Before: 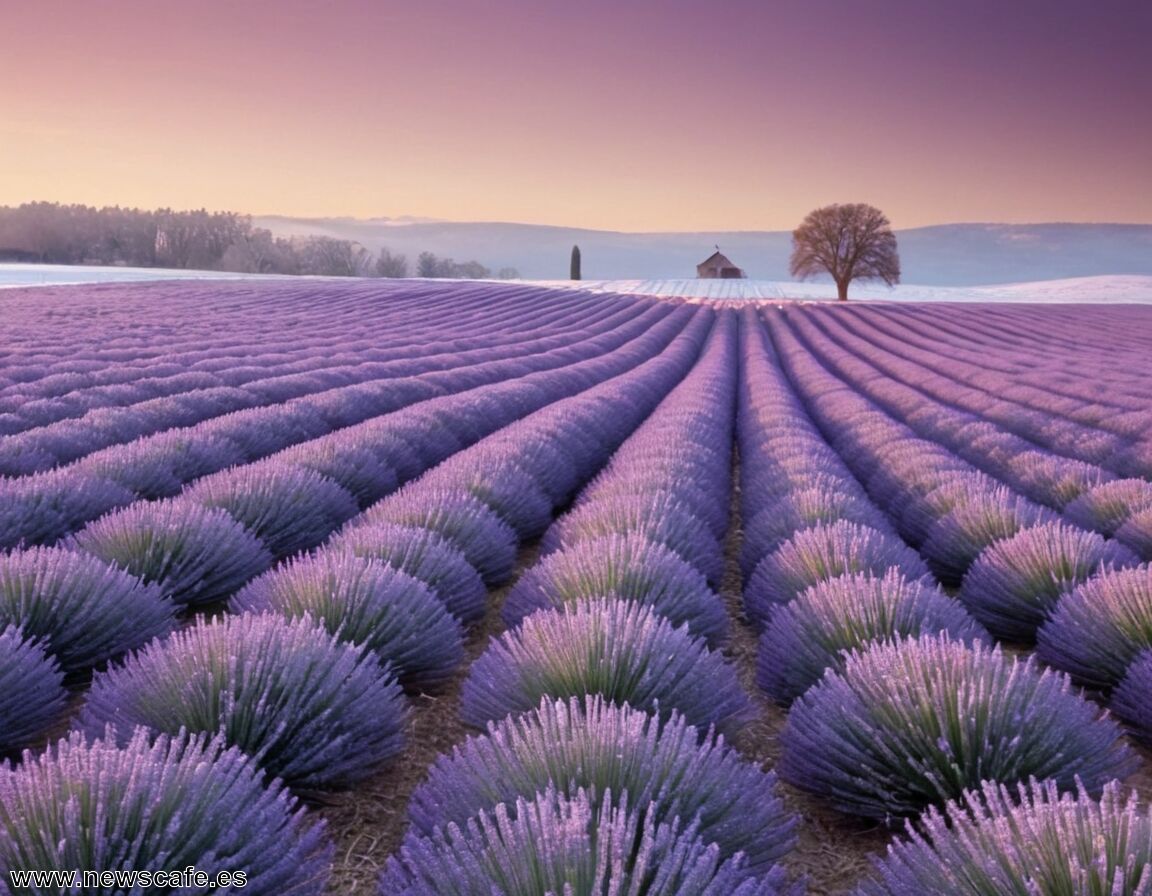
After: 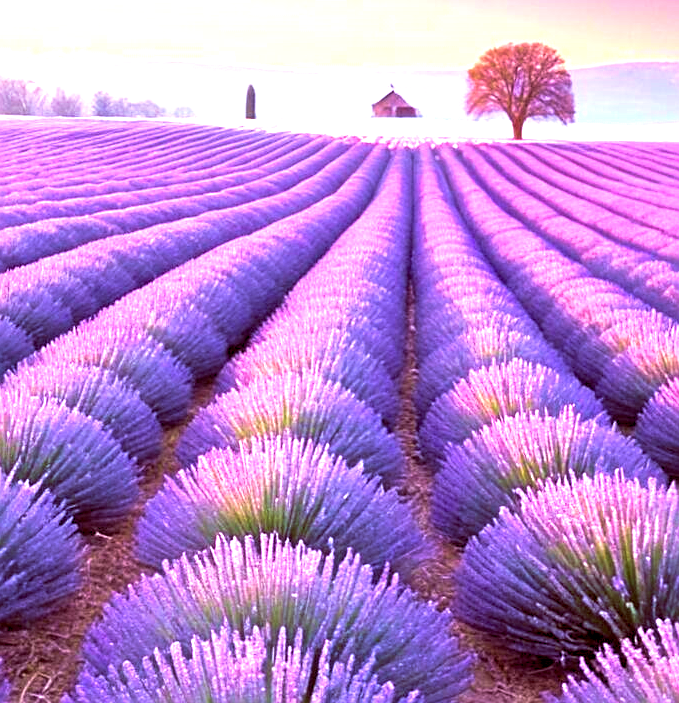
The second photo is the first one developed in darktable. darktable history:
exposure: black level correction 0, exposure 1.519 EV, compensate highlight preservation false
crop and rotate: left 28.244%, top 18.08%, right 12.764%, bottom 3.405%
levels: levels [0, 0.51, 1]
velvia: strength 44.52%
sharpen: on, module defaults
color balance rgb: global offset › luminance -0.183%, global offset › chroma 0.275%, perceptual saturation grading › global saturation 61.768%, perceptual saturation grading › highlights 21.127%, perceptual saturation grading › shadows -49.478%, global vibrance 20%
